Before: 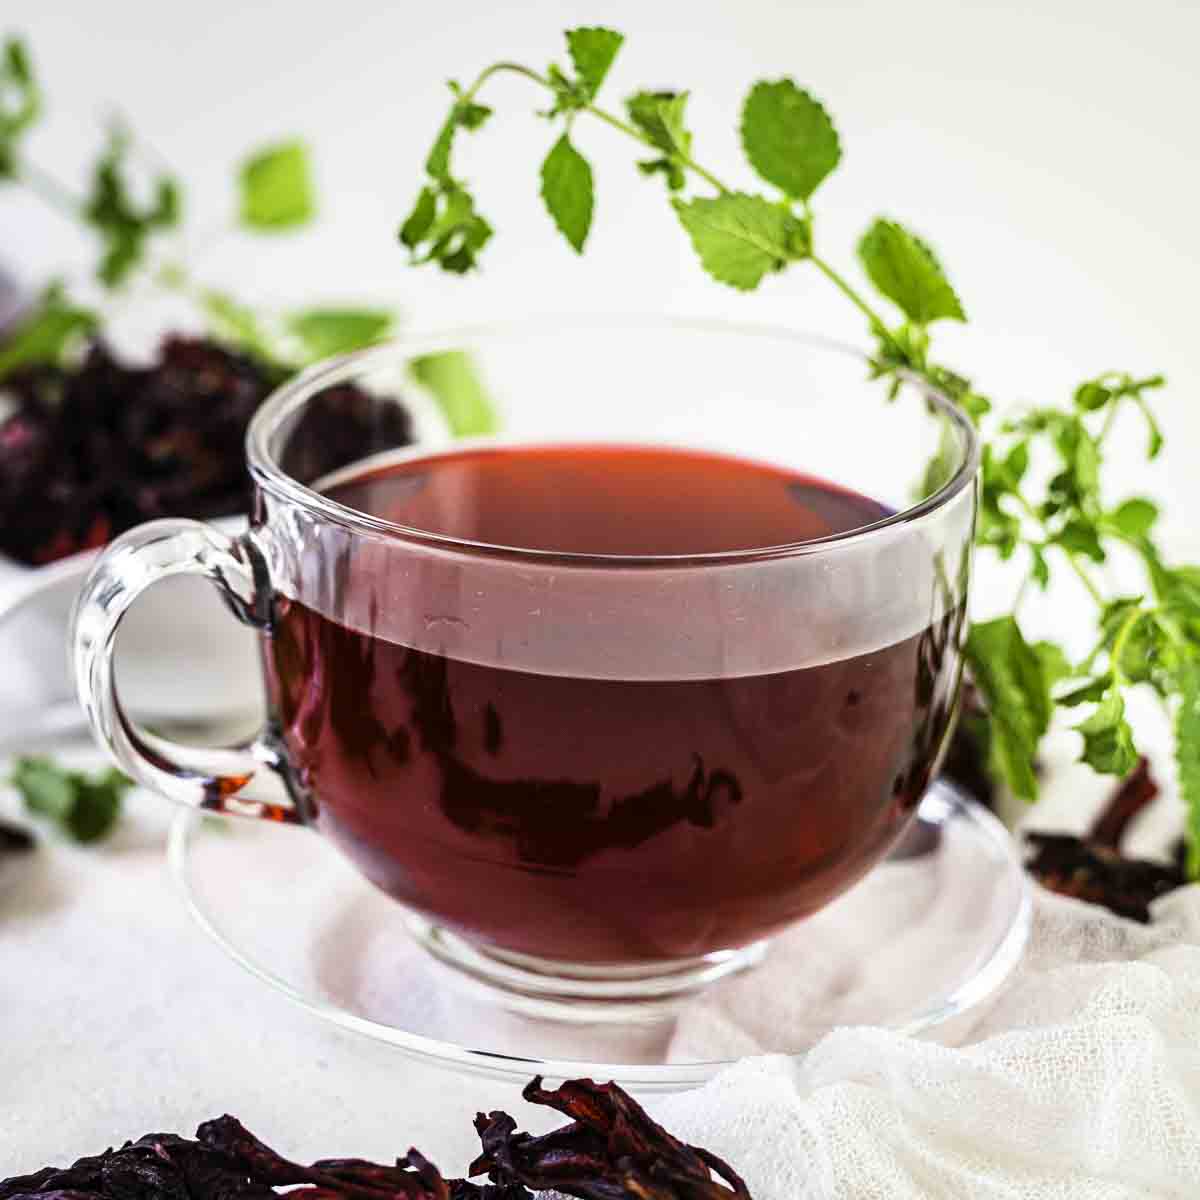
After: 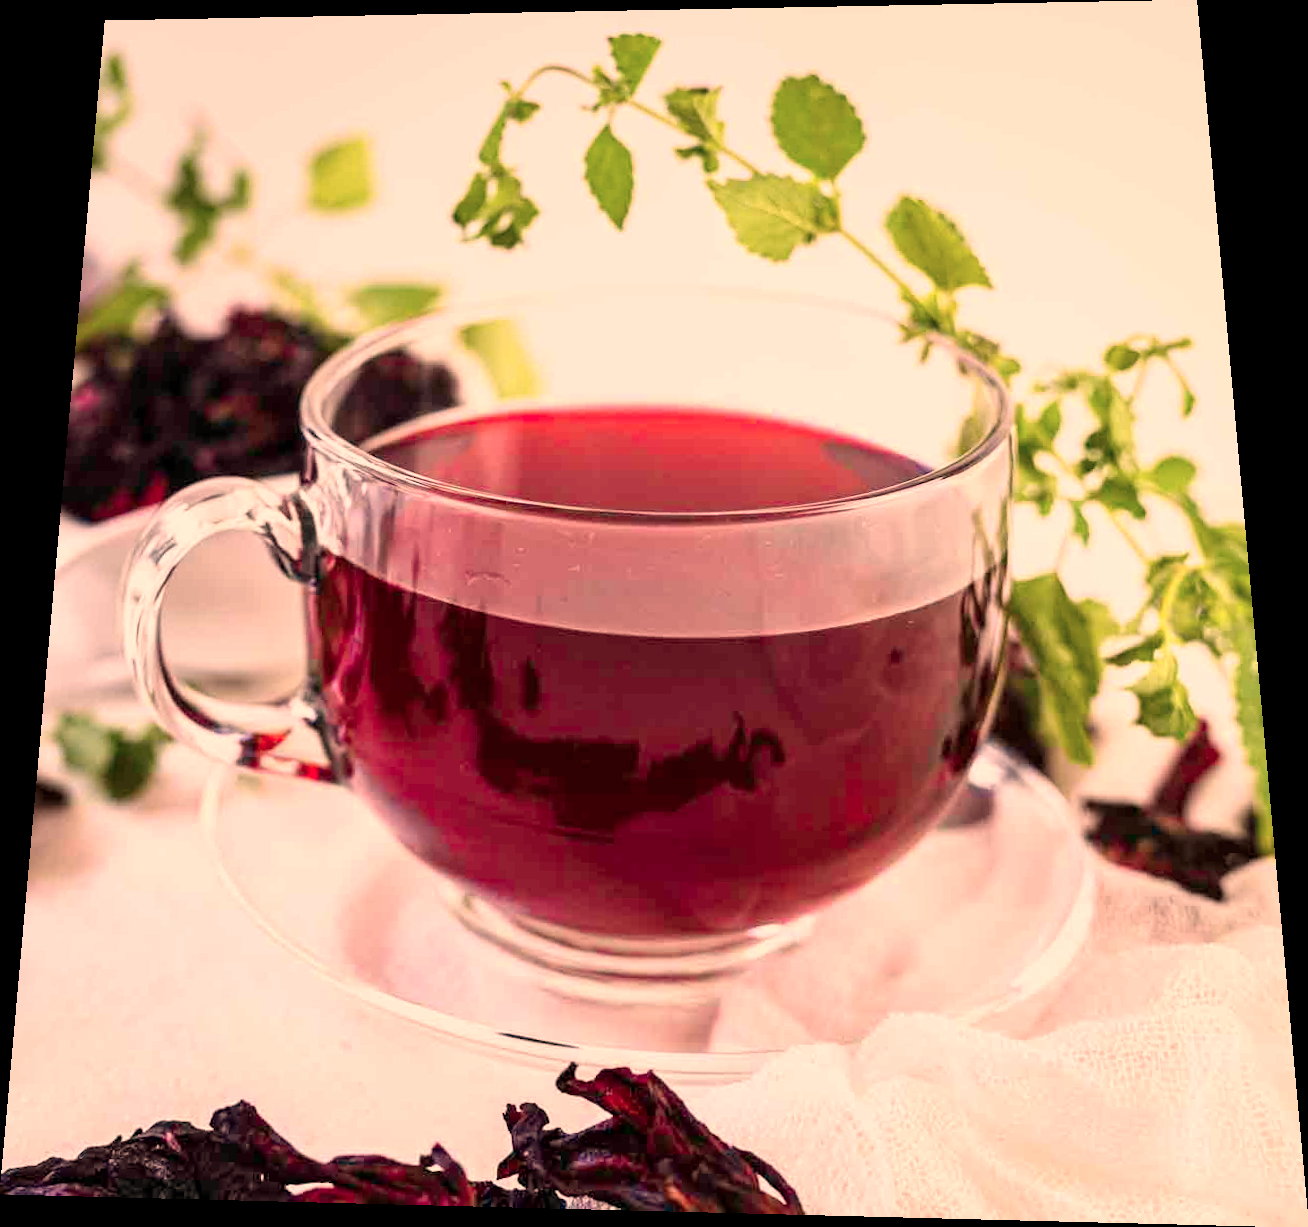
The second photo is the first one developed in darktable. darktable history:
rotate and perspective: rotation 0.128°, lens shift (vertical) -0.181, lens shift (horizontal) -0.044, shear 0.001, automatic cropping off
color balance: input saturation 100.43%, contrast fulcrum 14.22%, output saturation 70.41%
color correction: highlights a* 21.88, highlights b* 22.25
